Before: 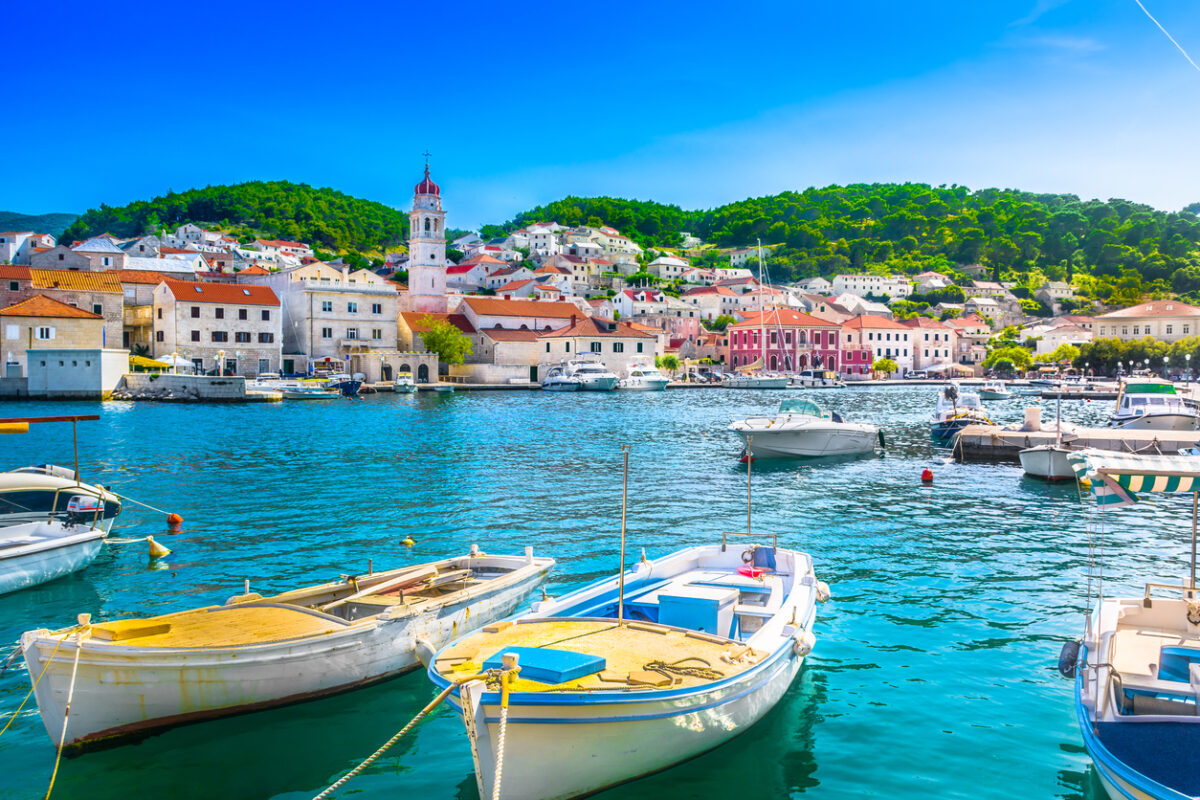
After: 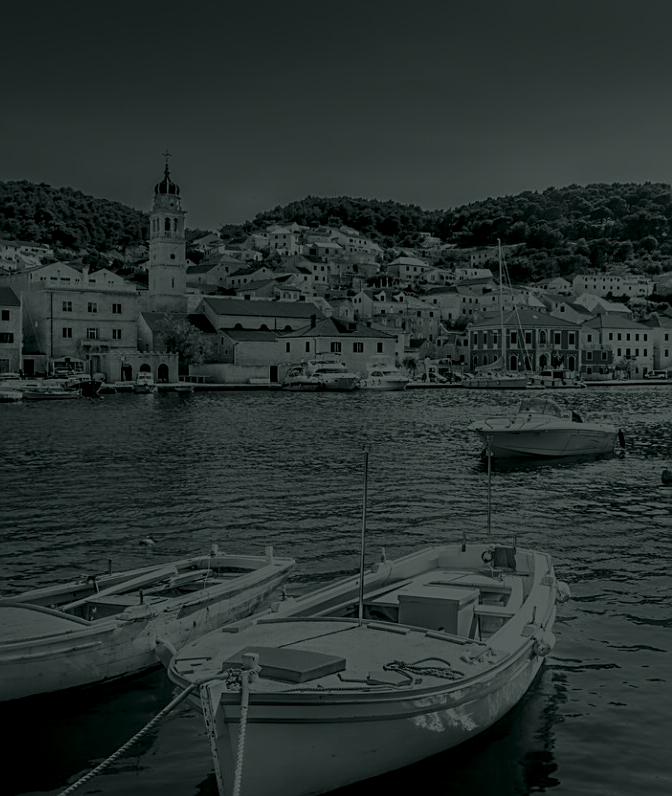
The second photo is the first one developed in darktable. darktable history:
crop: left 21.674%, right 22.086%
exposure: black level correction 0.01, exposure 0.011 EV, compensate highlight preservation false
colorize: hue 90°, saturation 19%, lightness 1.59%, version 1
sharpen: on, module defaults
